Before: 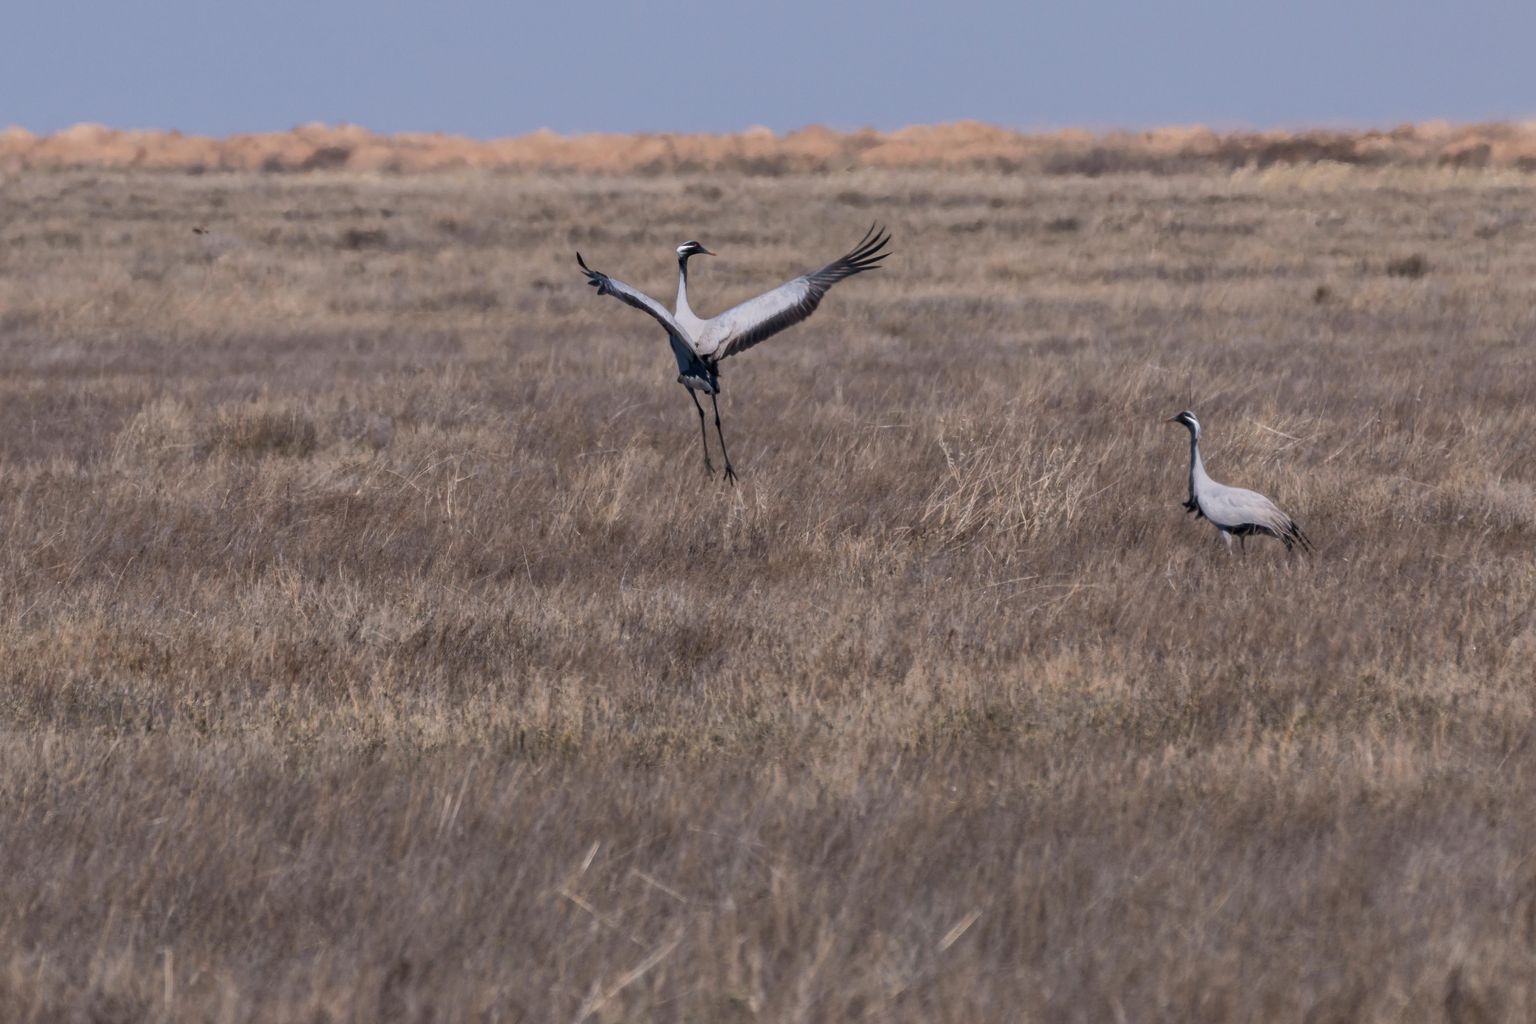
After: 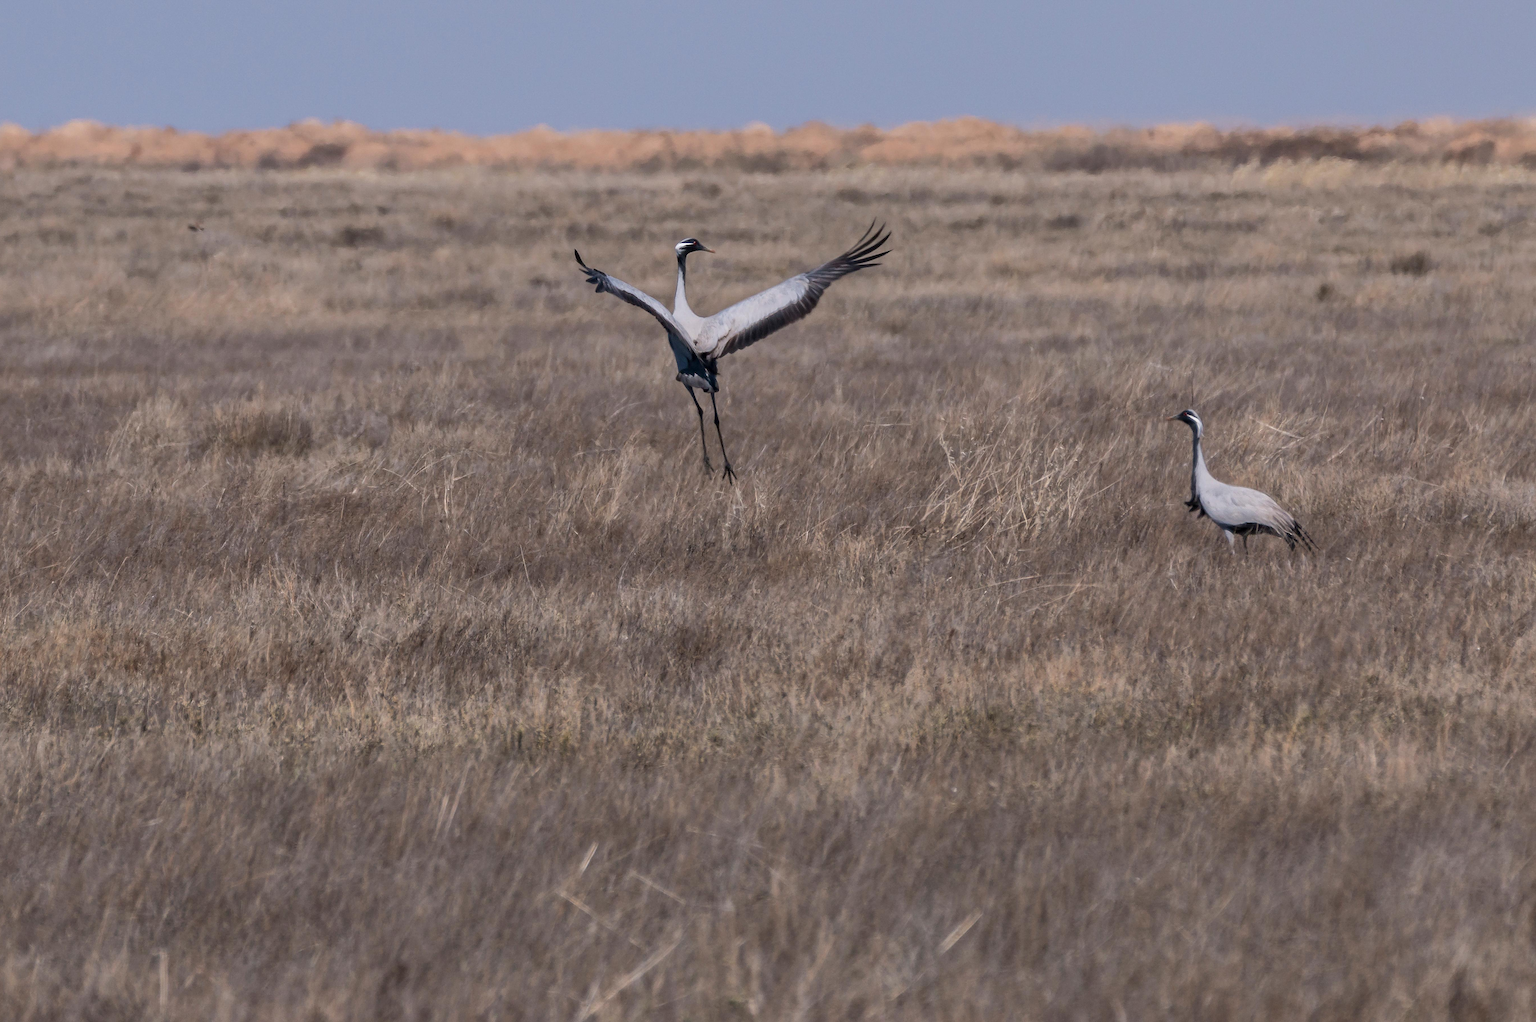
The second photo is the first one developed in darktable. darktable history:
contrast equalizer: y [[0.5 ×6], [0.5 ×6], [0.975, 0.964, 0.925, 0.865, 0.793, 0.721], [0 ×6], [0 ×6]]
crop: left 0.434%, top 0.485%, right 0.244%, bottom 0.386%
sharpen: on, module defaults
